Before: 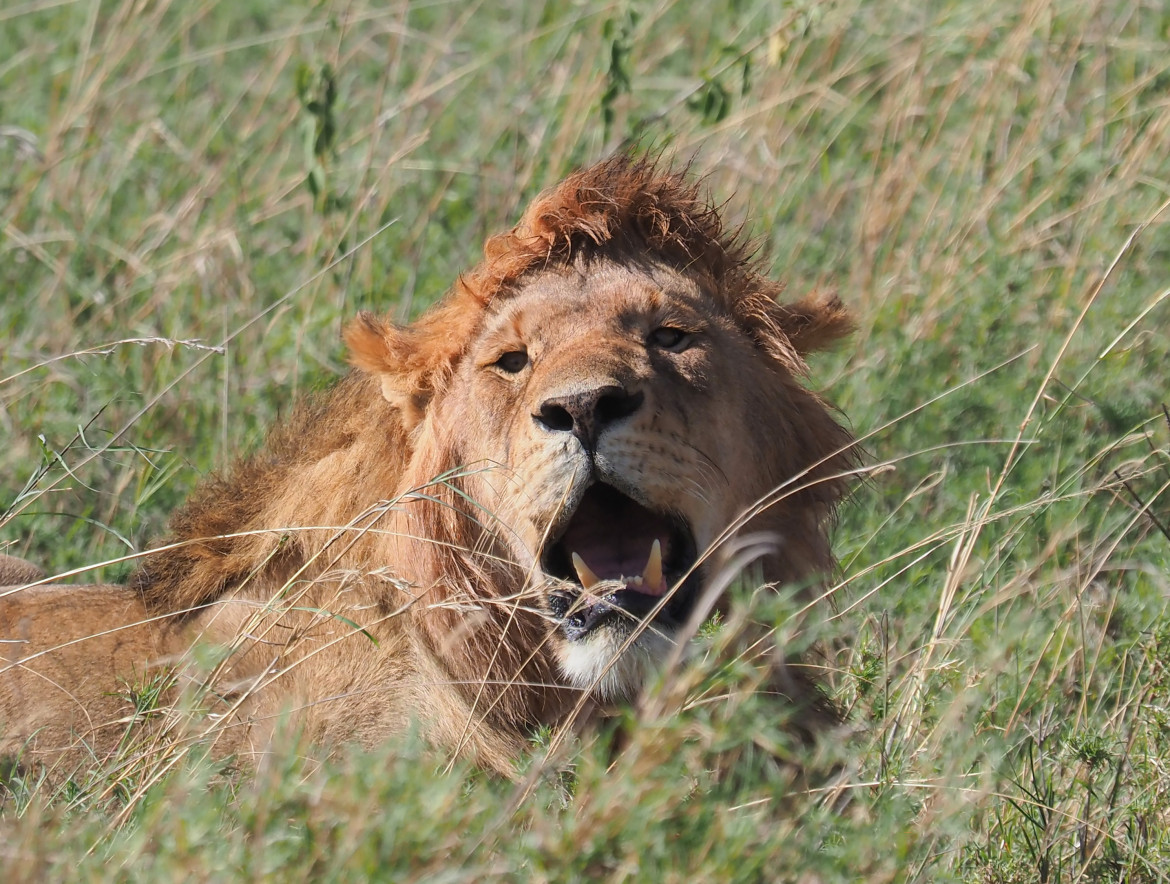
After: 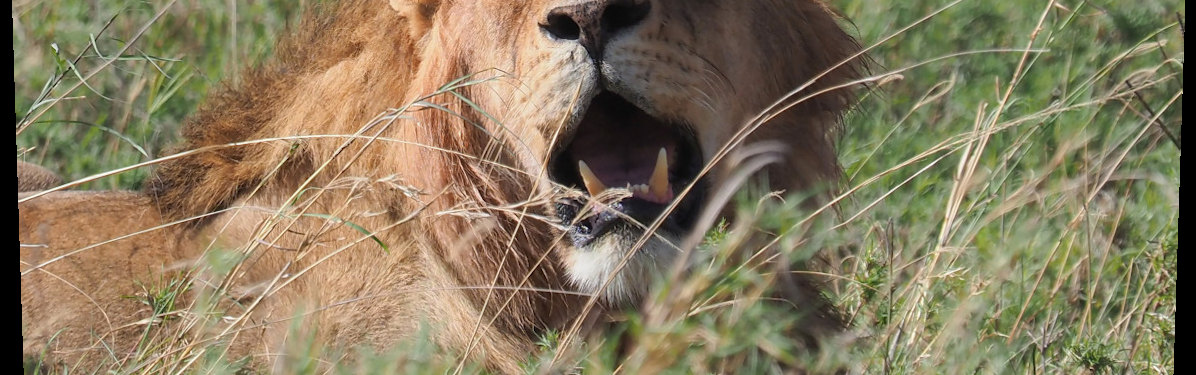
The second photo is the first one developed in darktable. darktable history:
rotate and perspective: lens shift (vertical) 0.048, lens shift (horizontal) -0.024, automatic cropping off
crop: top 45.551%, bottom 12.262%
